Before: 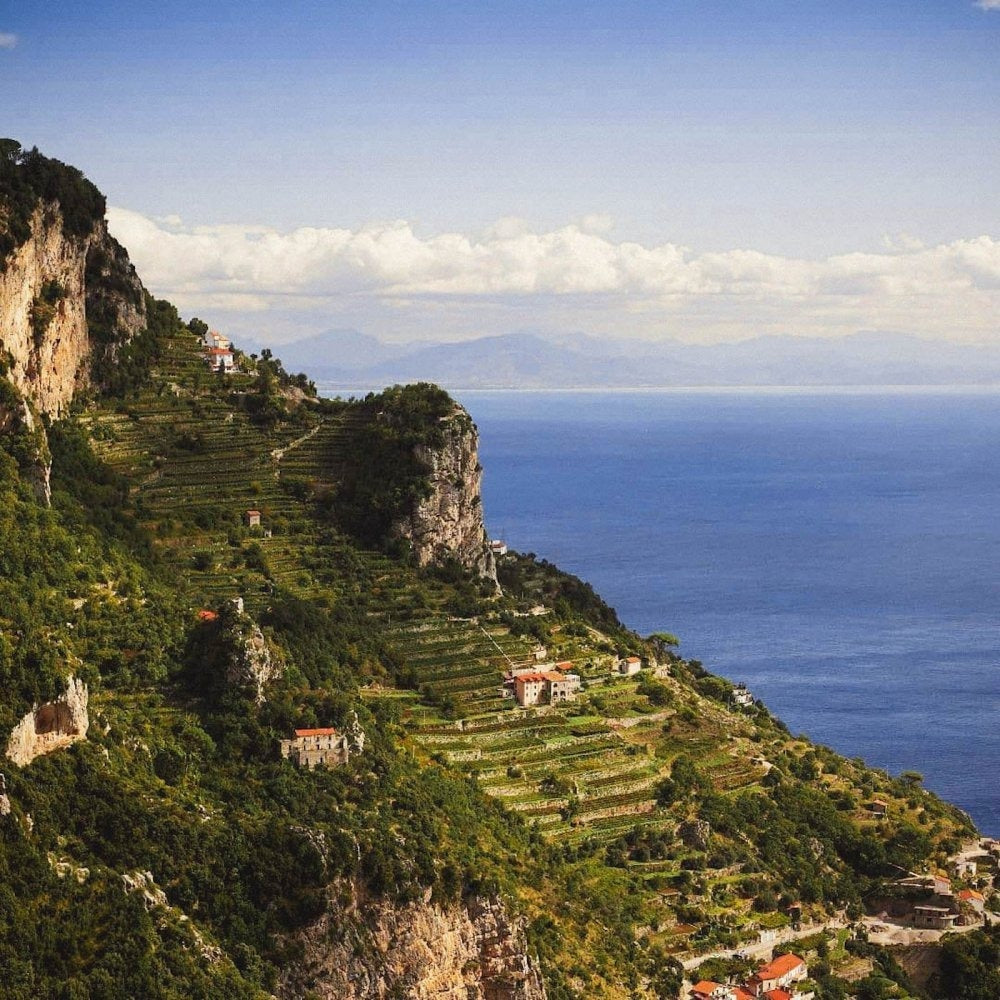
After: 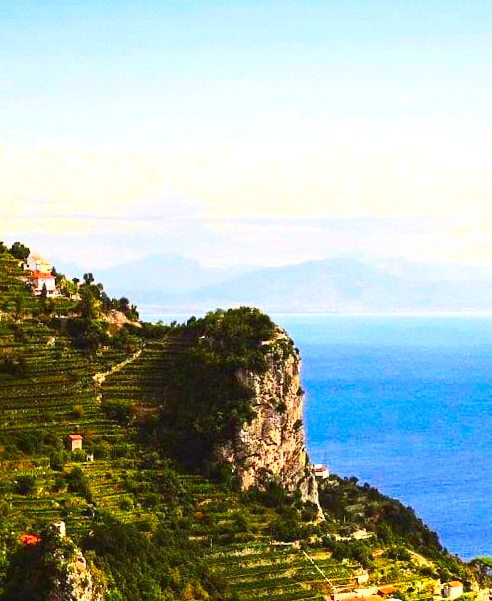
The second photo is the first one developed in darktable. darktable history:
exposure: black level correction 0, exposure 0.7 EV, compensate exposure bias true, compensate highlight preservation false
crop: left 17.835%, top 7.675%, right 32.881%, bottom 32.213%
contrast brightness saturation: contrast 0.26, brightness 0.02, saturation 0.87
